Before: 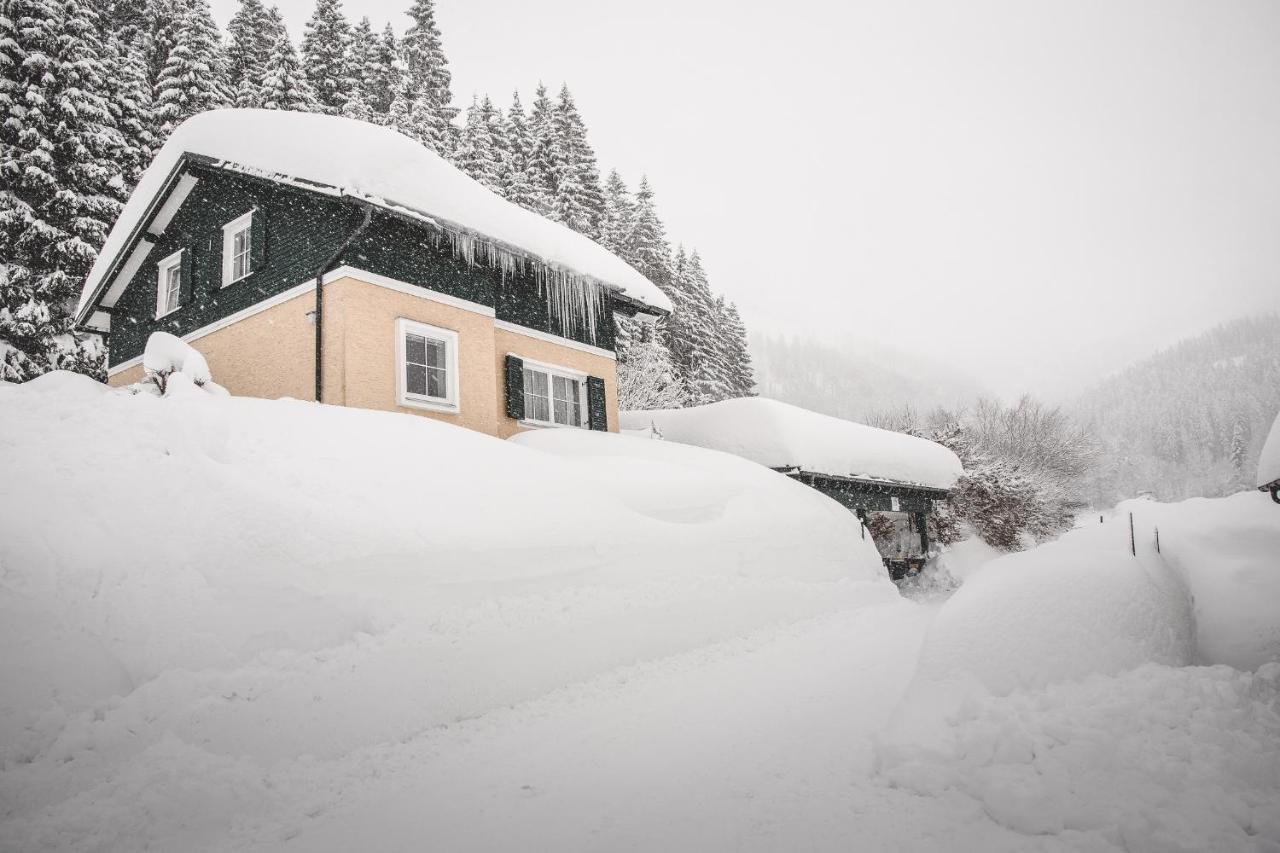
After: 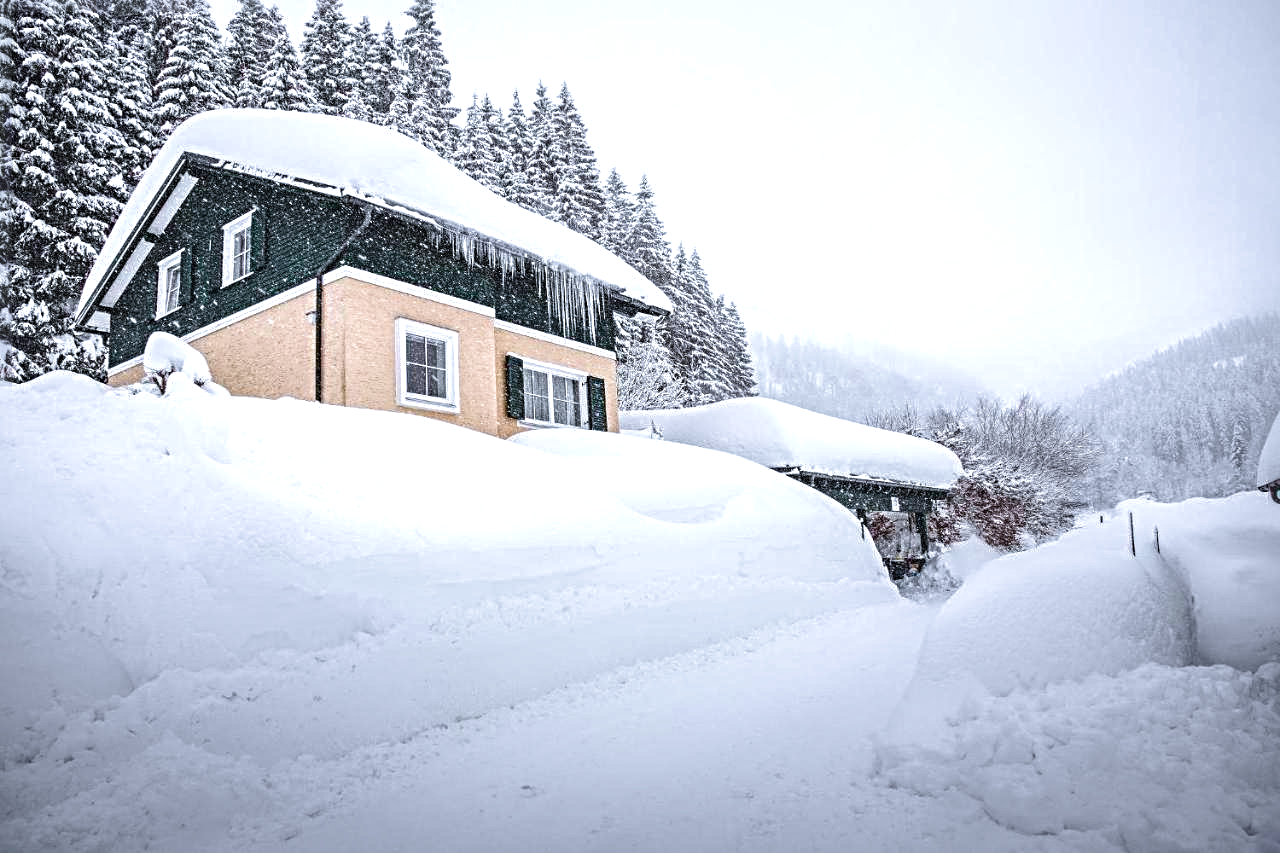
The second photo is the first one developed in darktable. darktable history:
exposure: exposure 0.2 EV, compensate highlight preservation false
local contrast: highlights 100%, shadows 100%, detail 200%, midtone range 0.2
sharpen: radius 4.883
white balance: red 0.954, blue 1.079
tone equalizer: on, module defaults
velvia: strength 45%
color balance rgb: perceptual saturation grading › global saturation 20%, perceptual saturation grading › highlights -25%, perceptual saturation grading › shadows 25%
